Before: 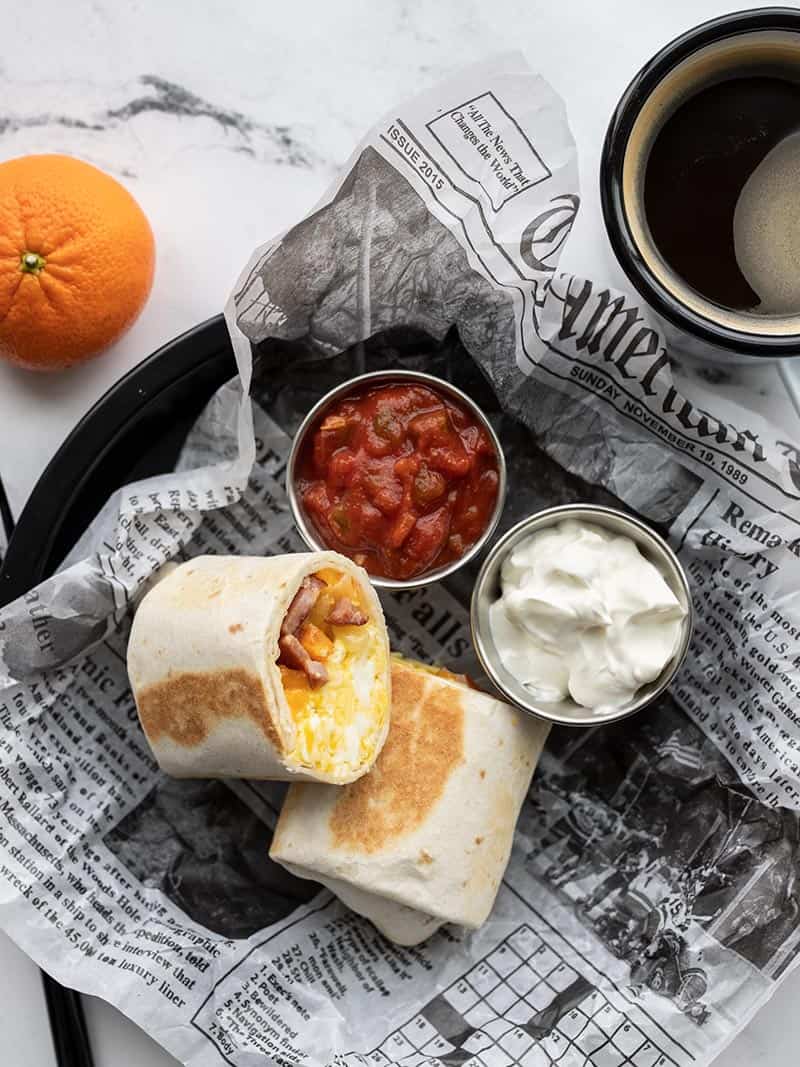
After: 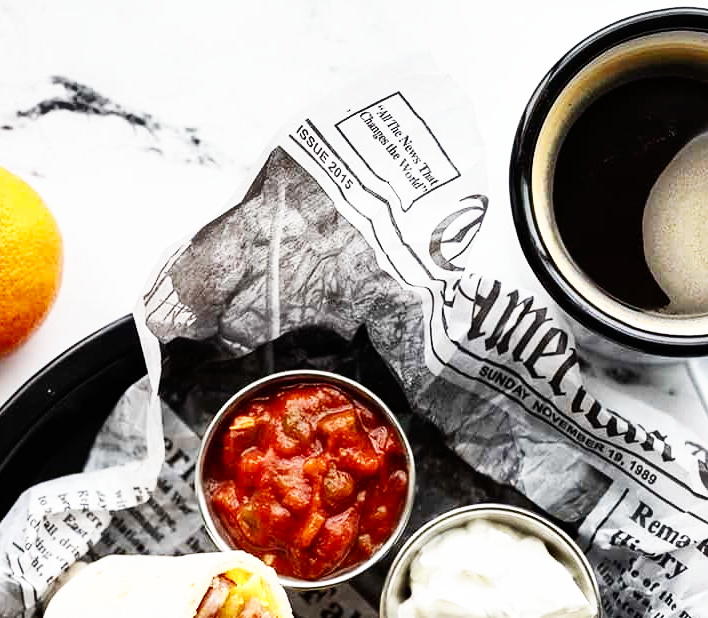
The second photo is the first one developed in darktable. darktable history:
crop and rotate: left 11.442%, bottom 42.06%
base curve: curves: ch0 [(0, 0) (0.007, 0.004) (0.027, 0.03) (0.046, 0.07) (0.207, 0.54) (0.442, 0.872) (0.673, 0.972) (1, 1)], preserve colors none
color zones: curves: ch0 [(0, 0.553) (0.123, 0.58) (0.23, 0.419) (0.468, 0.155) (0.605, 0.132) (0.723, 0.063) (0.833, 0.172) (0.921, 0.468)]; ch1 [(0.025, 0.645) (0.229, 0.584) (0.326, 0.551) (0.537, 0.446) (0.599, 0.911) (0.708, 1) (0.805, 0.944)]; ch2 [(0.086, 0.468) (0.254, 0.464) (0.638, 0.564) (0.702, 0.592) (0.768, 0.564)], mix -124%
shadows and highlights: radius 105.68, shadows 44.95, highlights -66.84, low approximation 0.01, soften with gaussian
